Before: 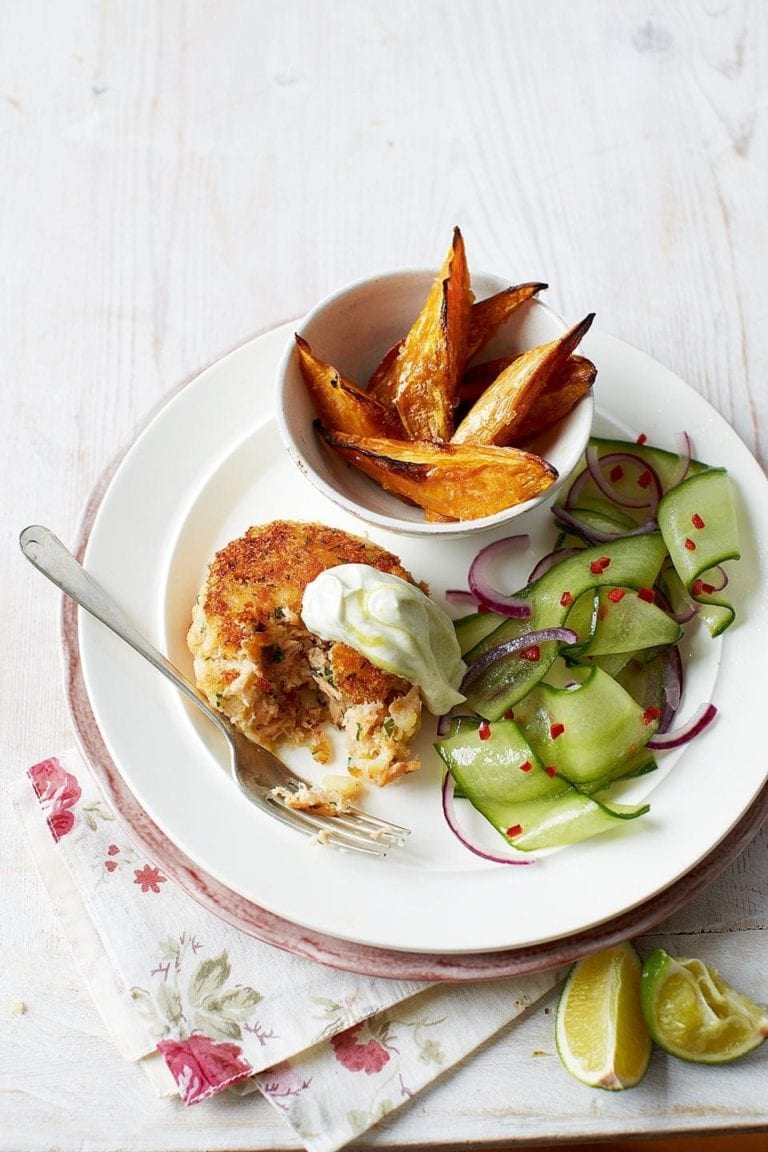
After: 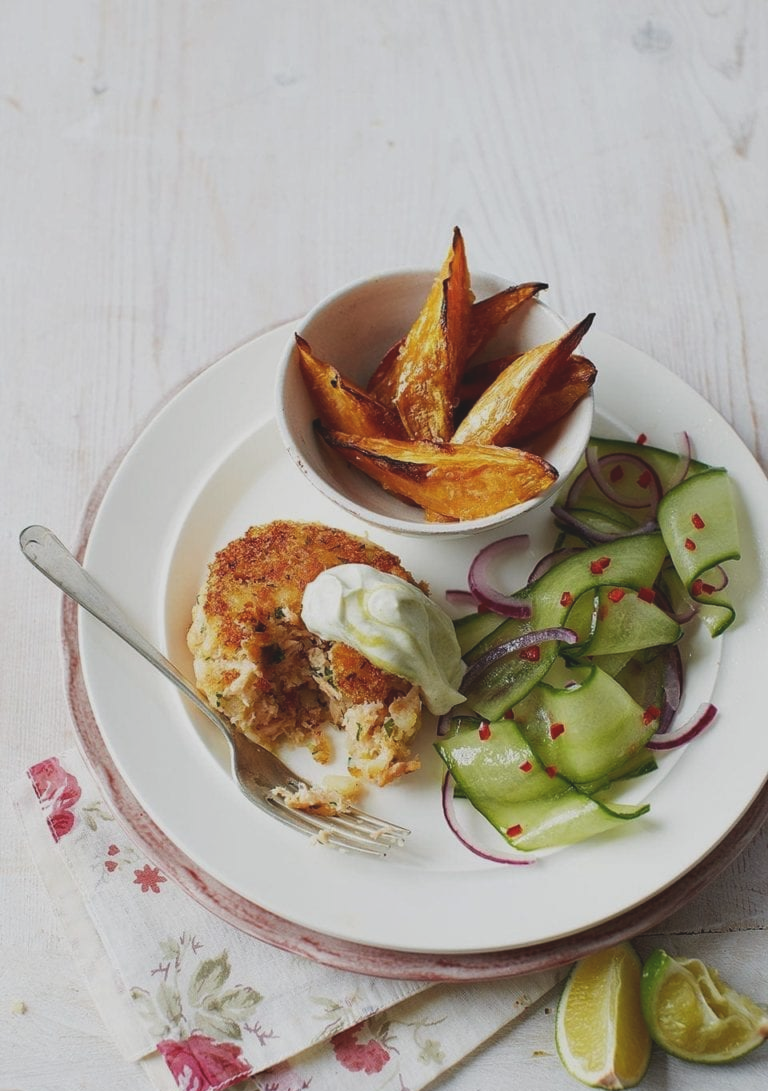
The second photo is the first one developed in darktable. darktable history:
exposure: black level correction -0.015, exposure -0.526 EV, compensate highlight preservation false
crop and rotate: top 0.006%, bottom 5.263%
